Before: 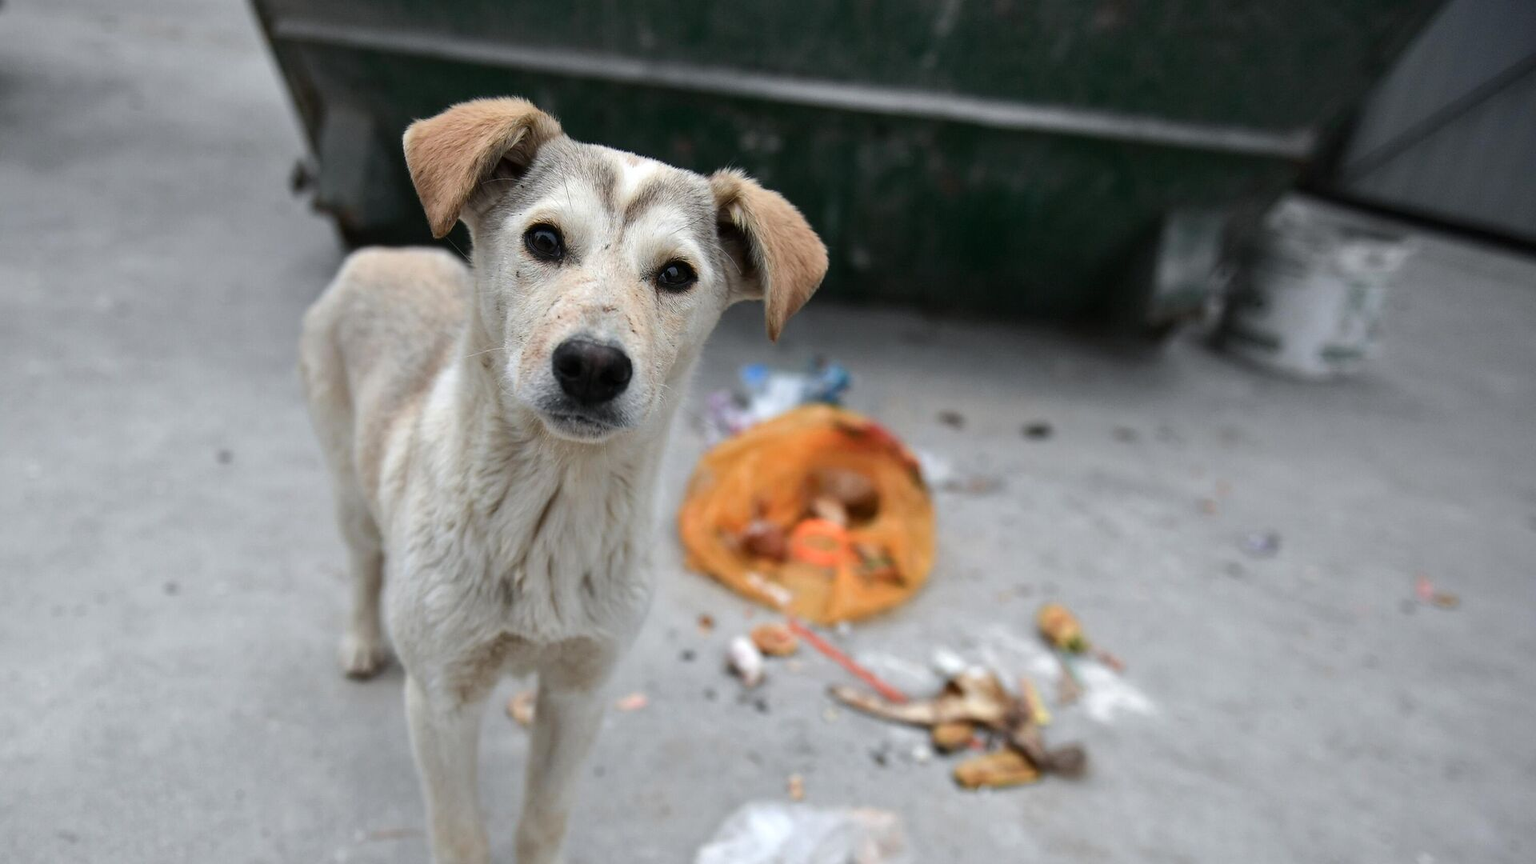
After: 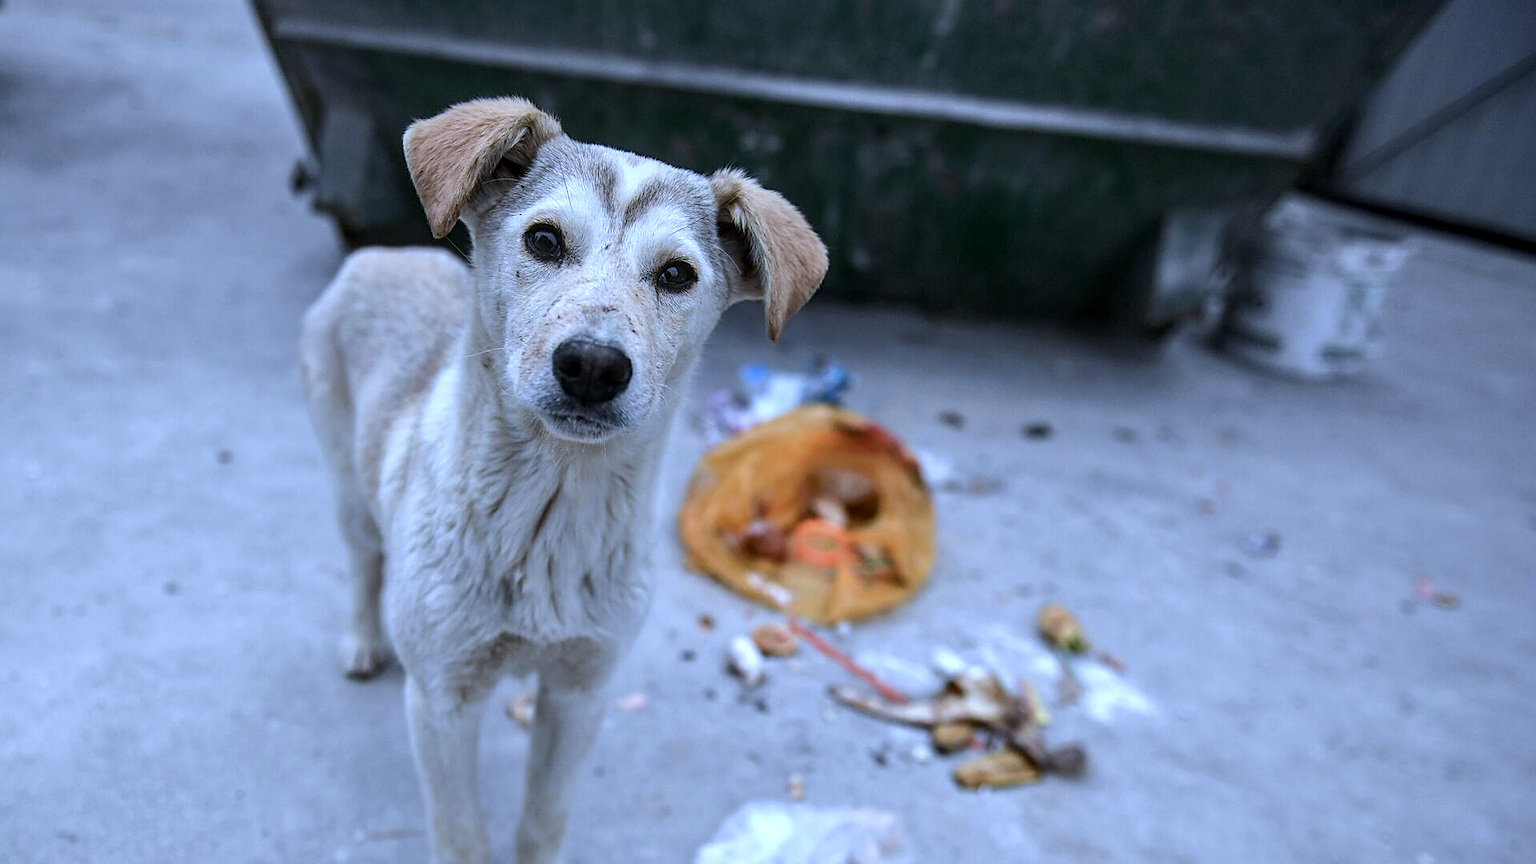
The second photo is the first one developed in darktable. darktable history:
sharpen: on, module defaults
local contrast: on, module defaults
white balance: red 0.871, blue 1.249
